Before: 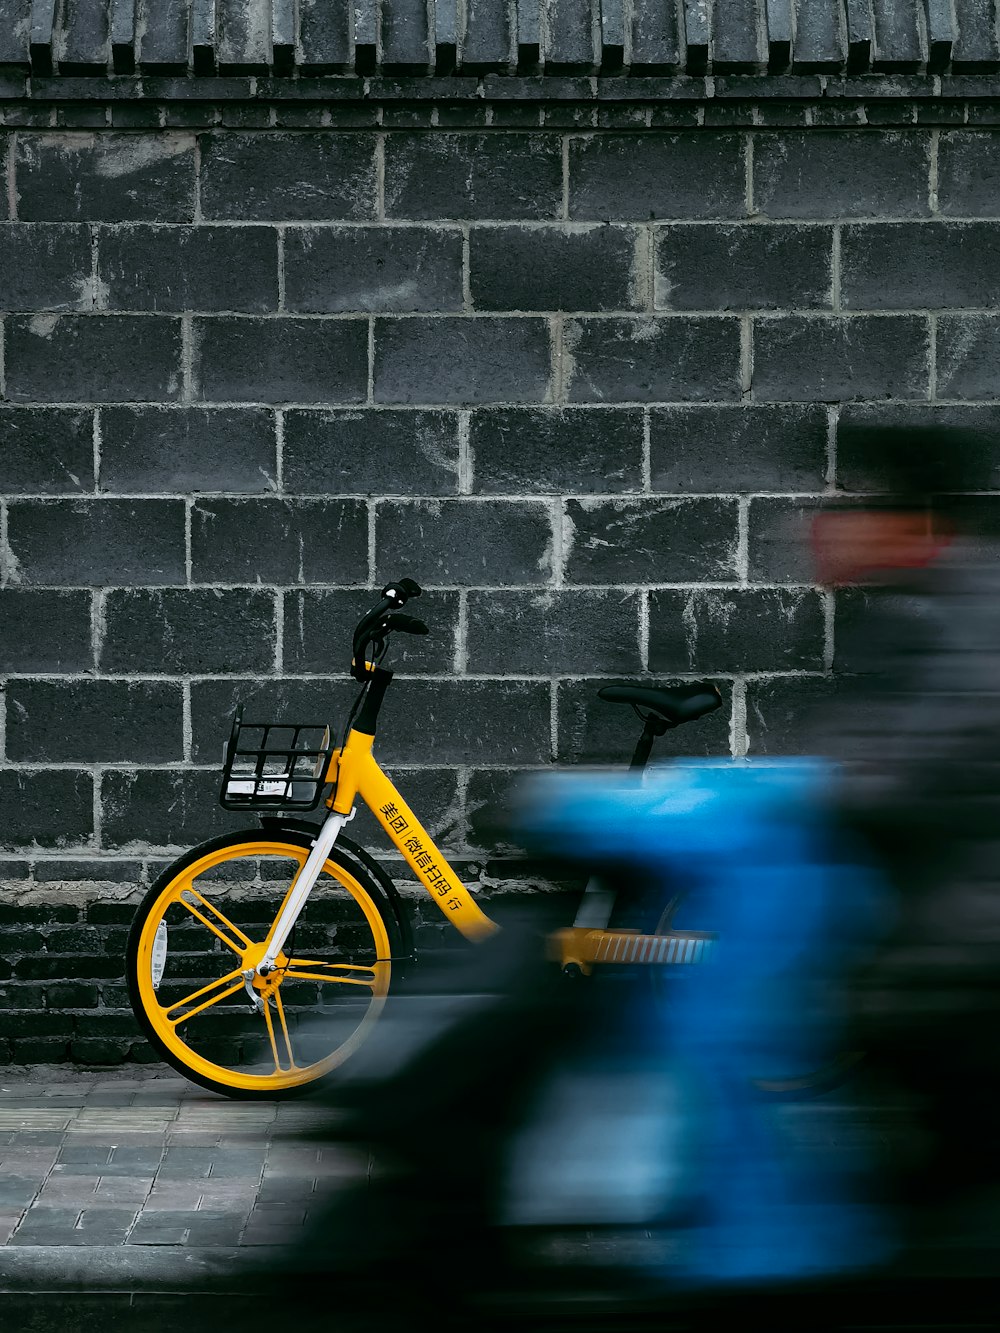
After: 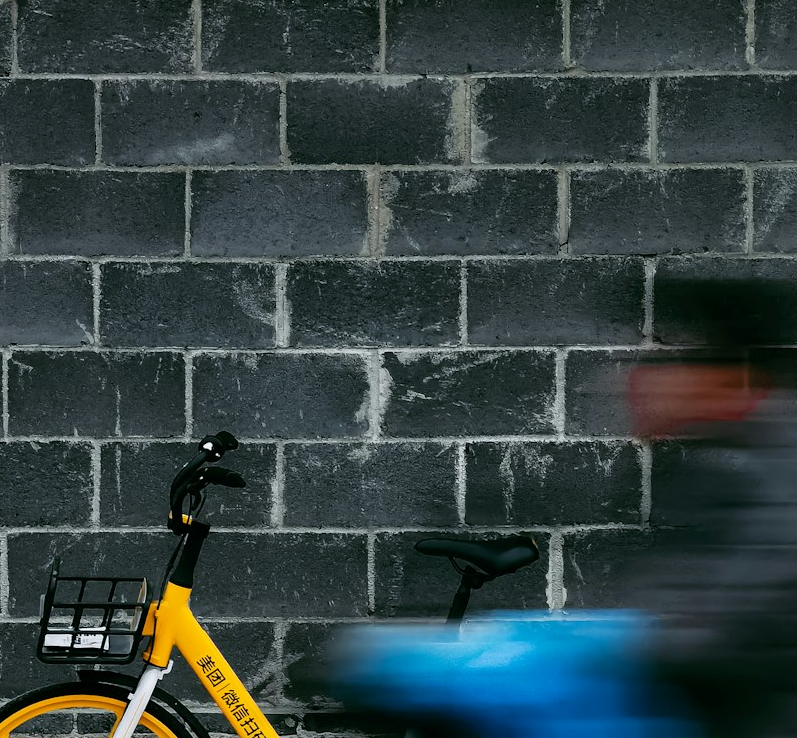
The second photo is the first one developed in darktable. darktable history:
crop: left 18.358%, top 11.093%, right 1.847%, bottom 33.491%
